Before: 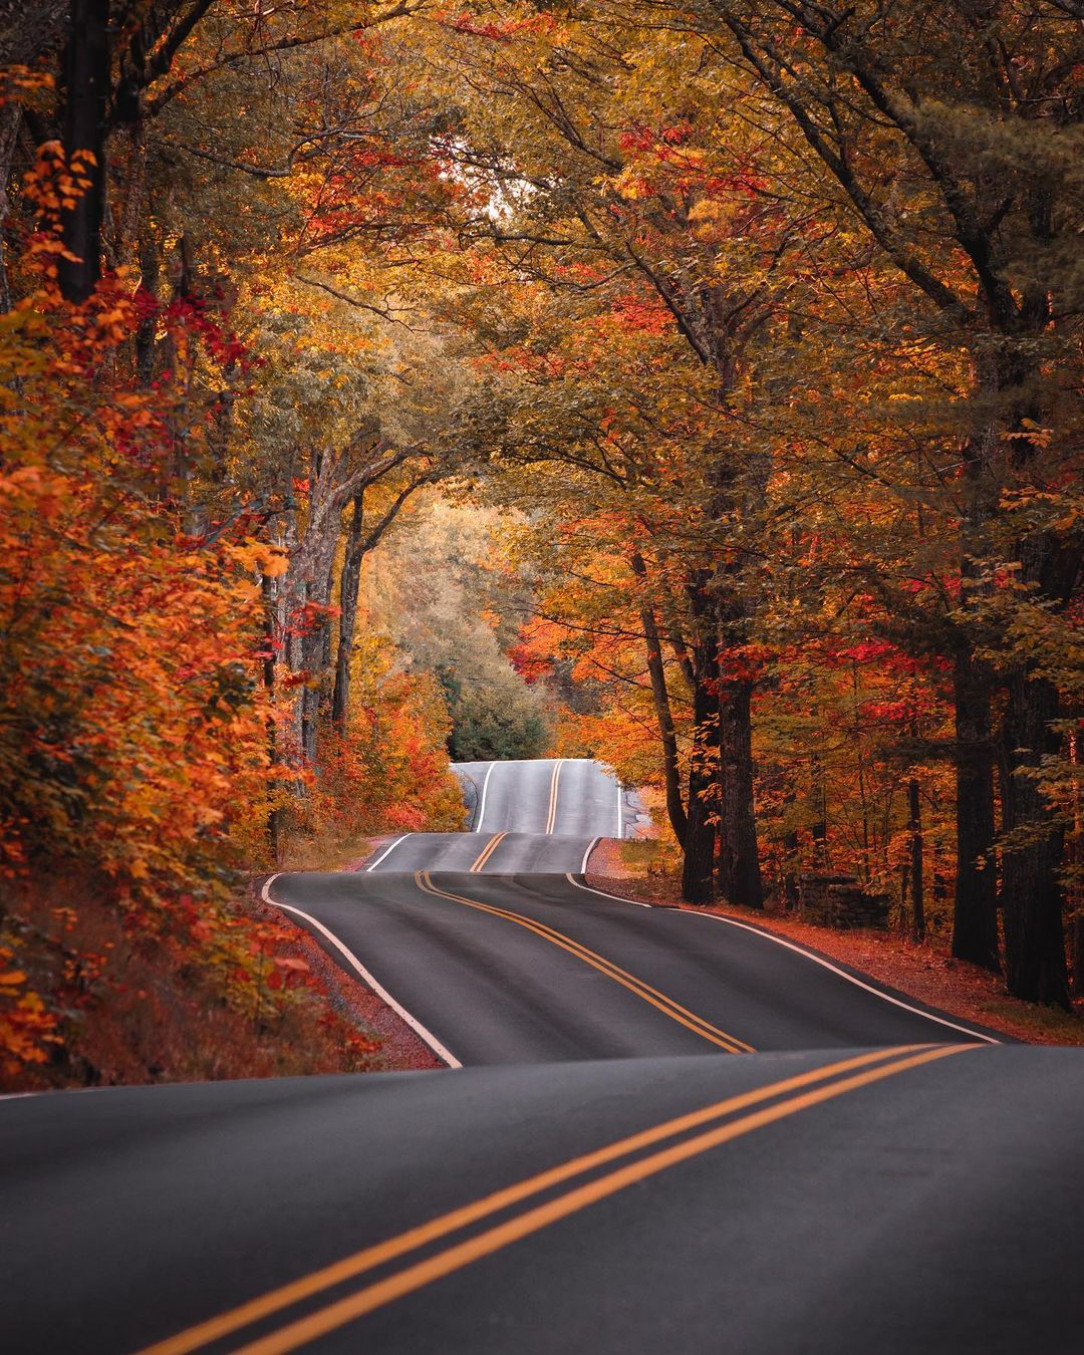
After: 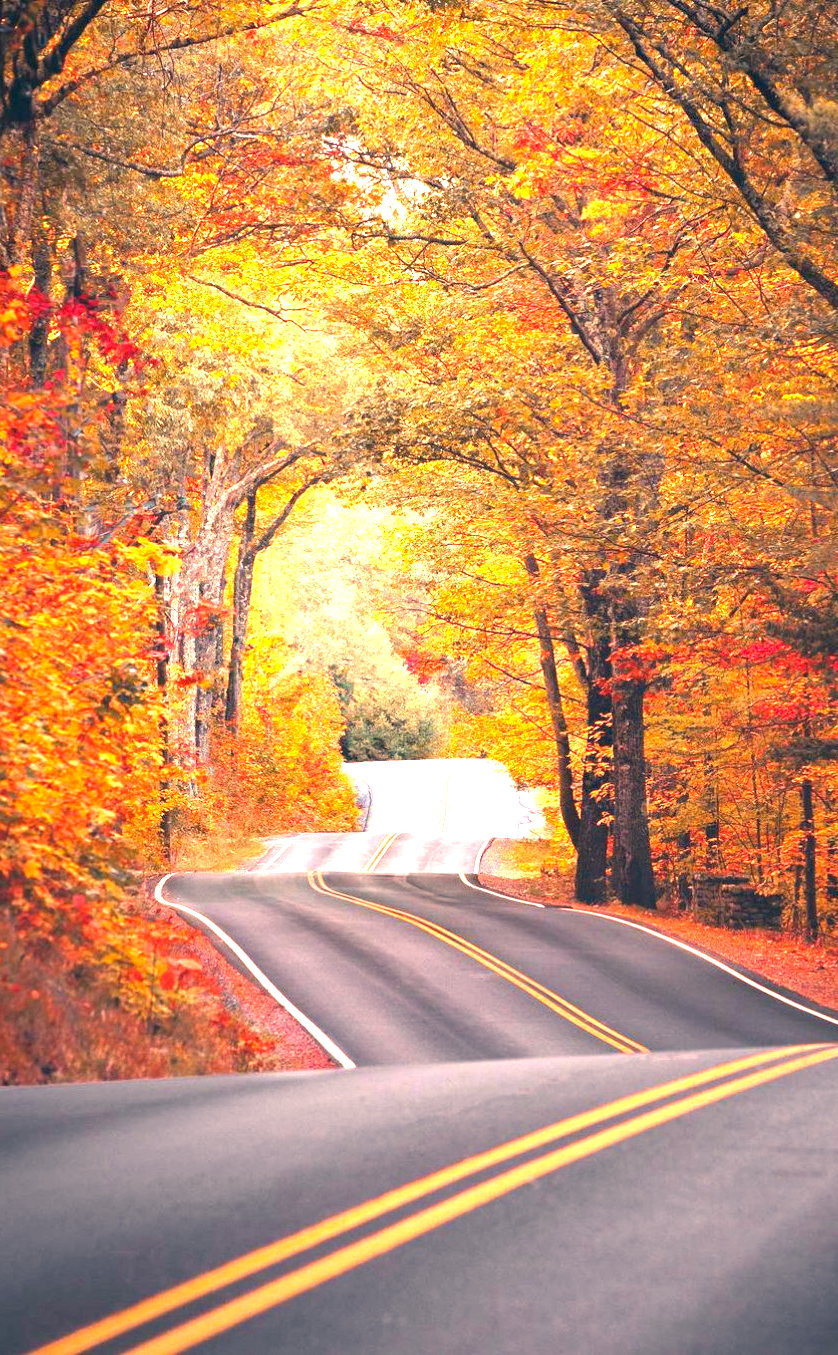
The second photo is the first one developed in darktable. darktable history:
exposure: exposure 2.258 EV, compensate exposure bias true, compensate highlight preservation false
crop: left 9.873%, right 12.808%
color correction: highlights a* 10.27, highlights b* 14.04, shadows a* -9.62, shadows b* -15.08
